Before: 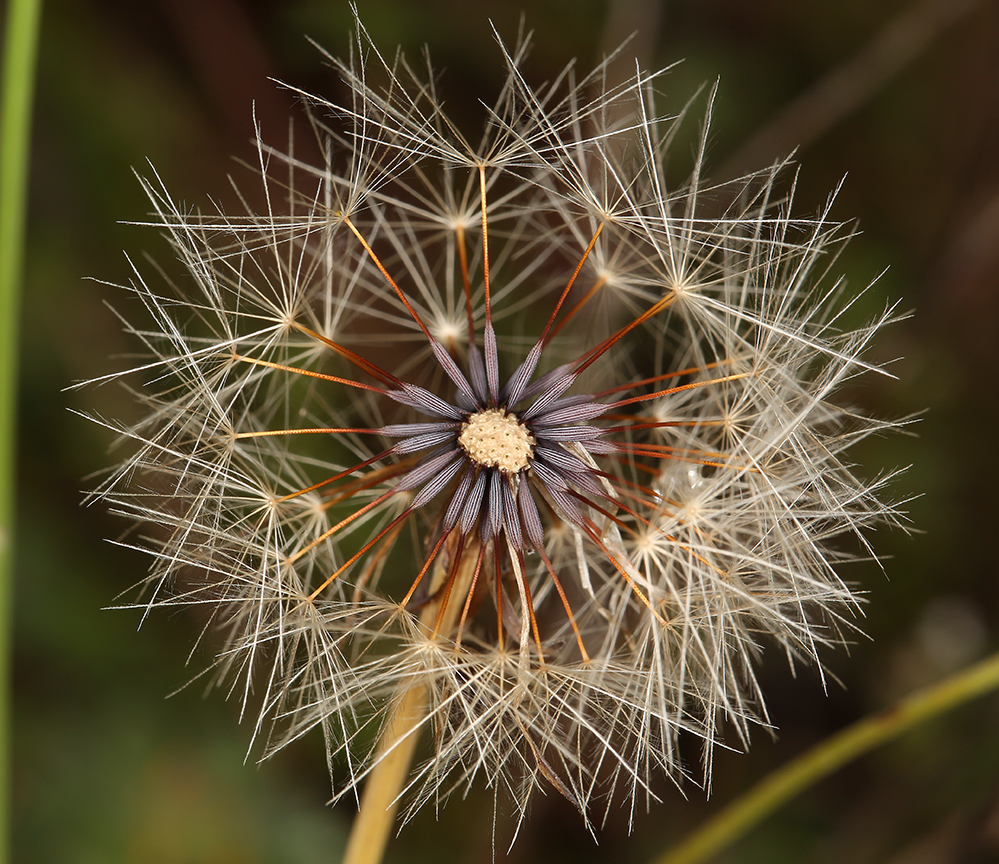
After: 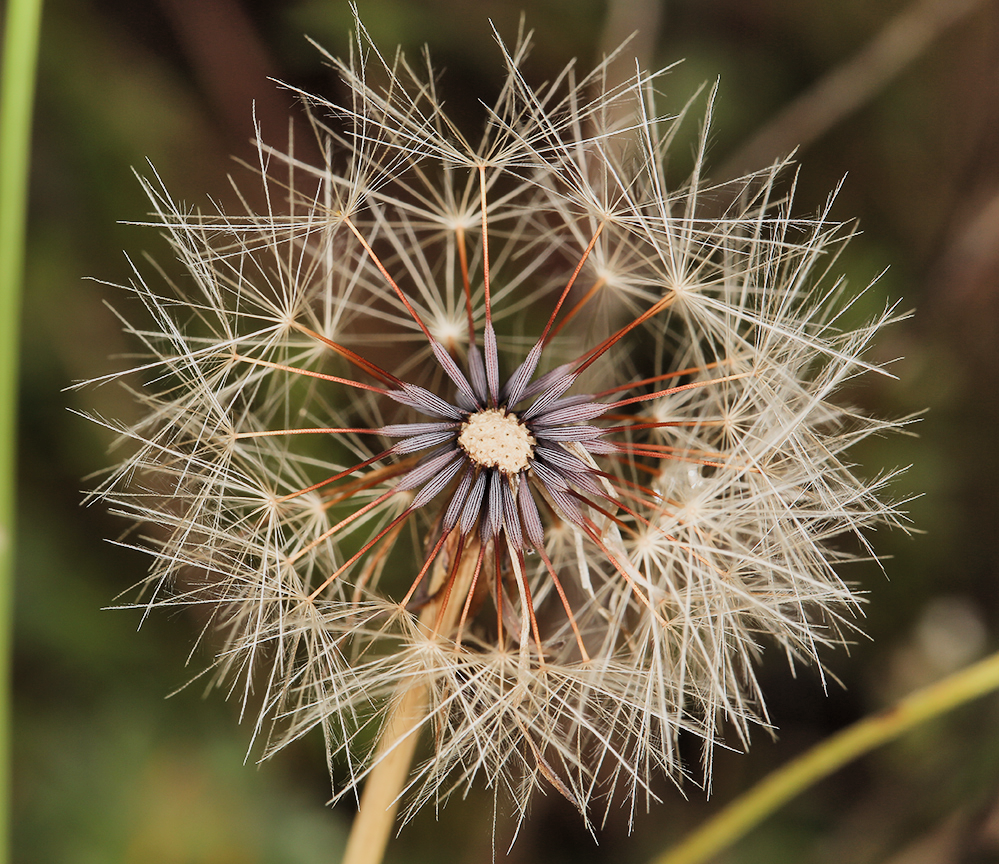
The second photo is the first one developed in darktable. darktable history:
filmic rgb: black relative exposure -7.65 EV, white relative exposure 4.56 EV, hardness 3.61, color science v5 (2021), contrast in shadows safe, contrast in highlights safe
local contrast: mode bilateral grid, contrast 20, coarseness 49, detail 119%, midtone range 0.2
exposure: black level correction 0, exposure 0.697 EV, compensate highlight preservation false
shadows and highlights: radius 131.96, soften with gaussian
